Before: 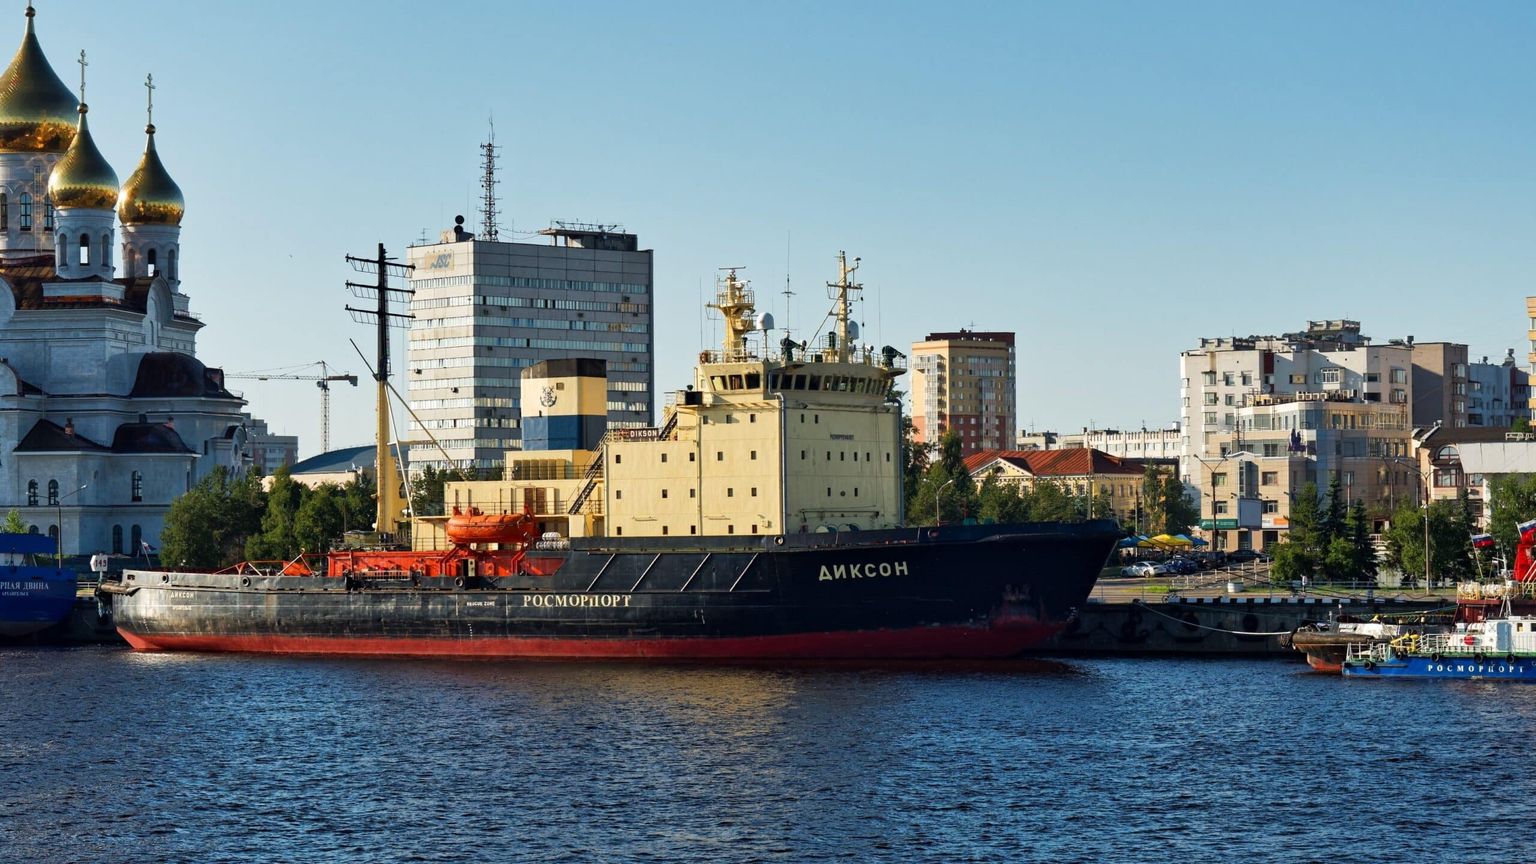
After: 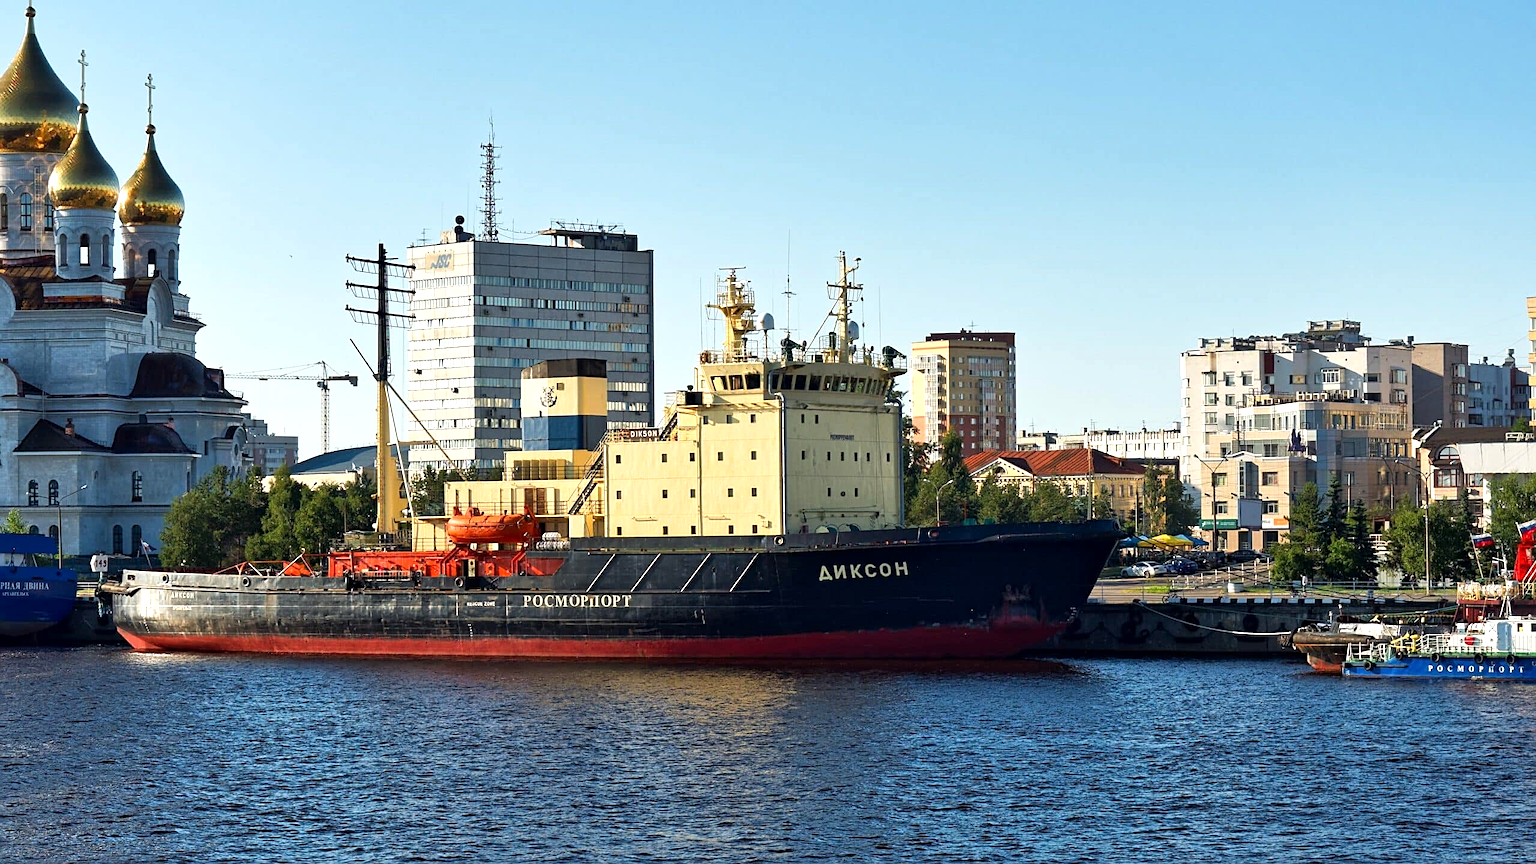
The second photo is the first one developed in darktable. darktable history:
sharpen: on, module defaults
exposure: black level correction 0.001, exposure 0.5 EV, compensate exposure bias true, compensate highlight preservation false
rotate and perspective: automatic cropping off
